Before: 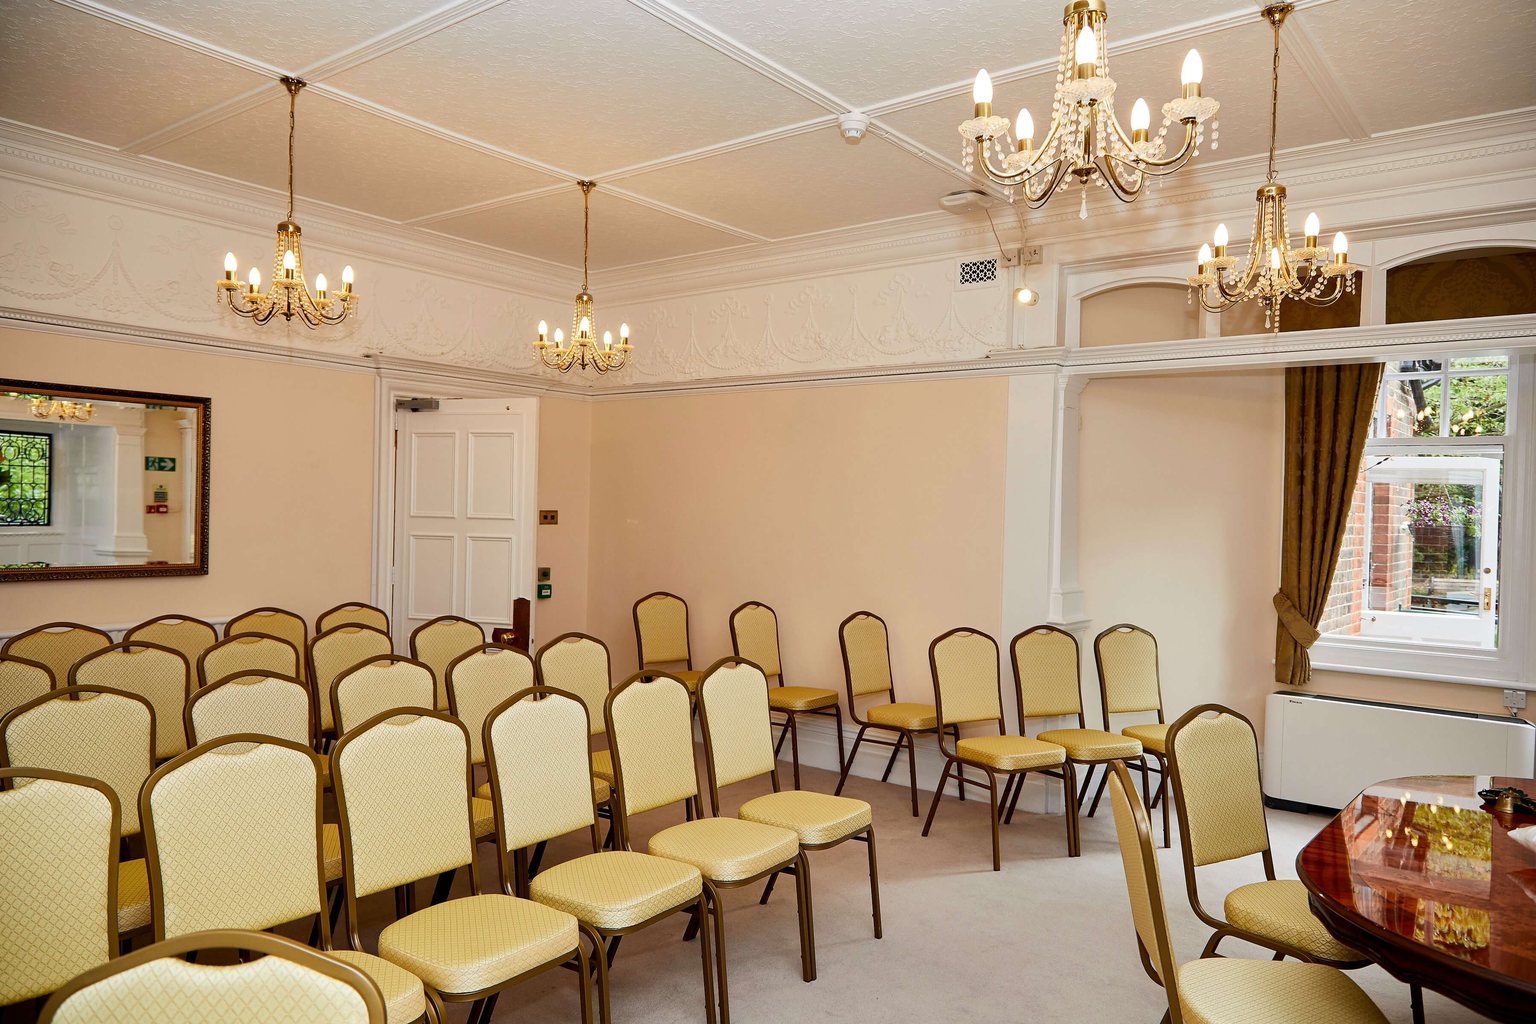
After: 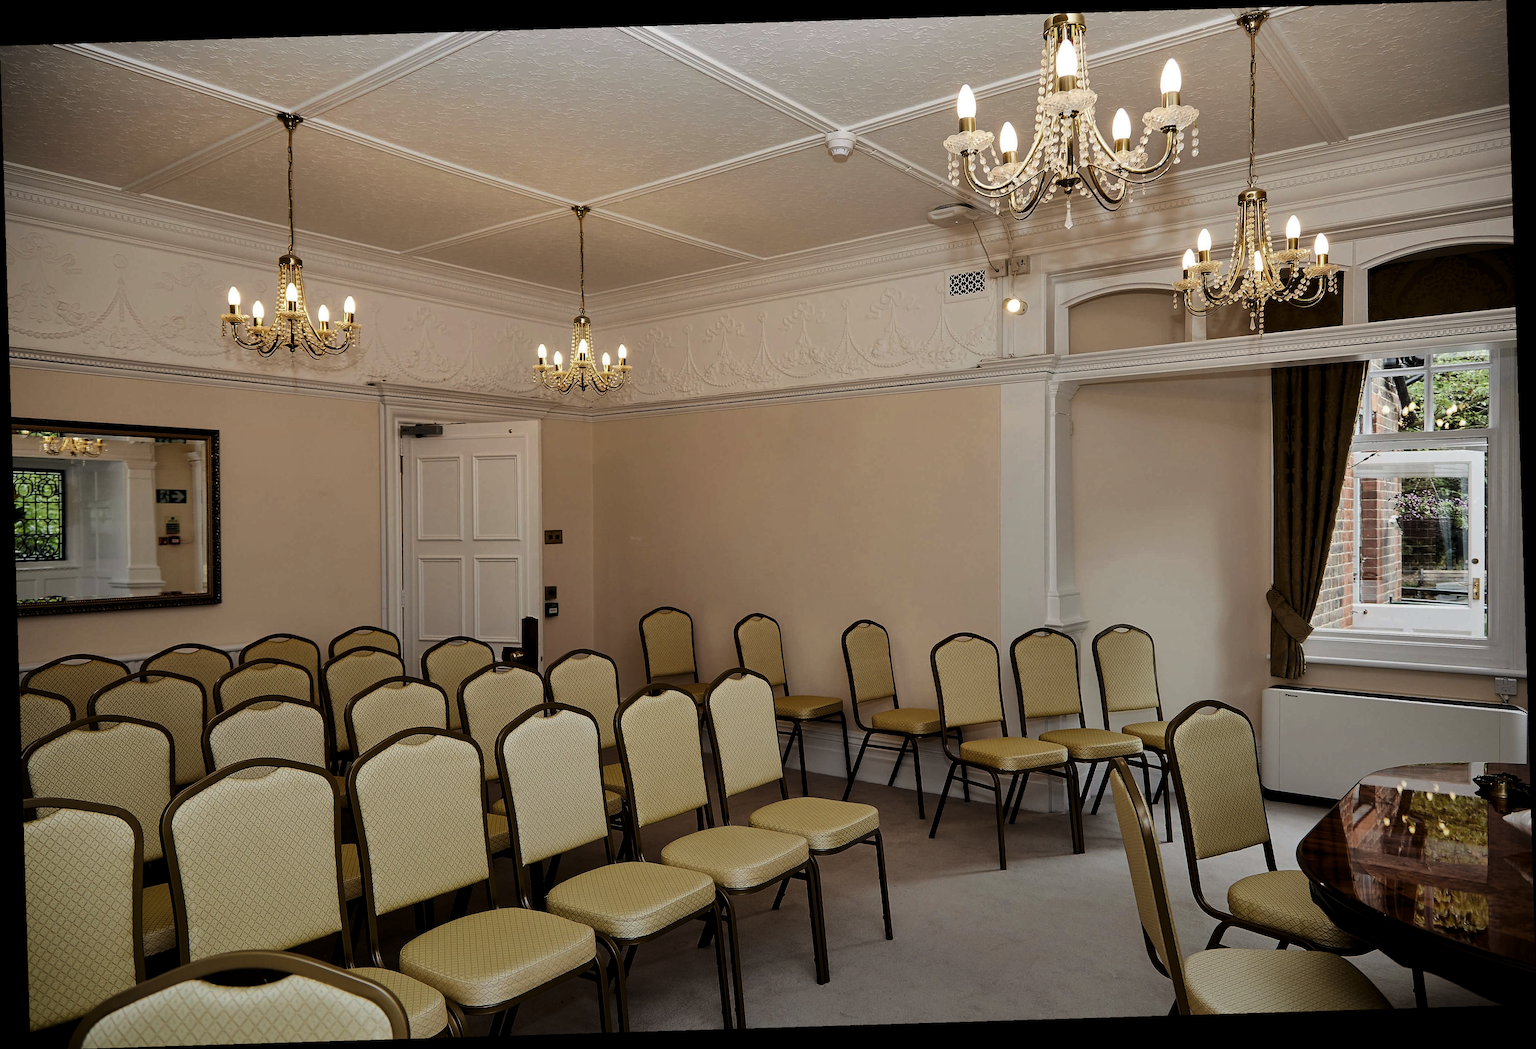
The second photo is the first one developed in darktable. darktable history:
levels: mode automatic, black 8.58%, gray 59.42%, levels [0, 0.445, 1]
rotate and perspective: rotation -1.75°, automatic cropping off
graduated density: rotation -180°, offset 24.95
